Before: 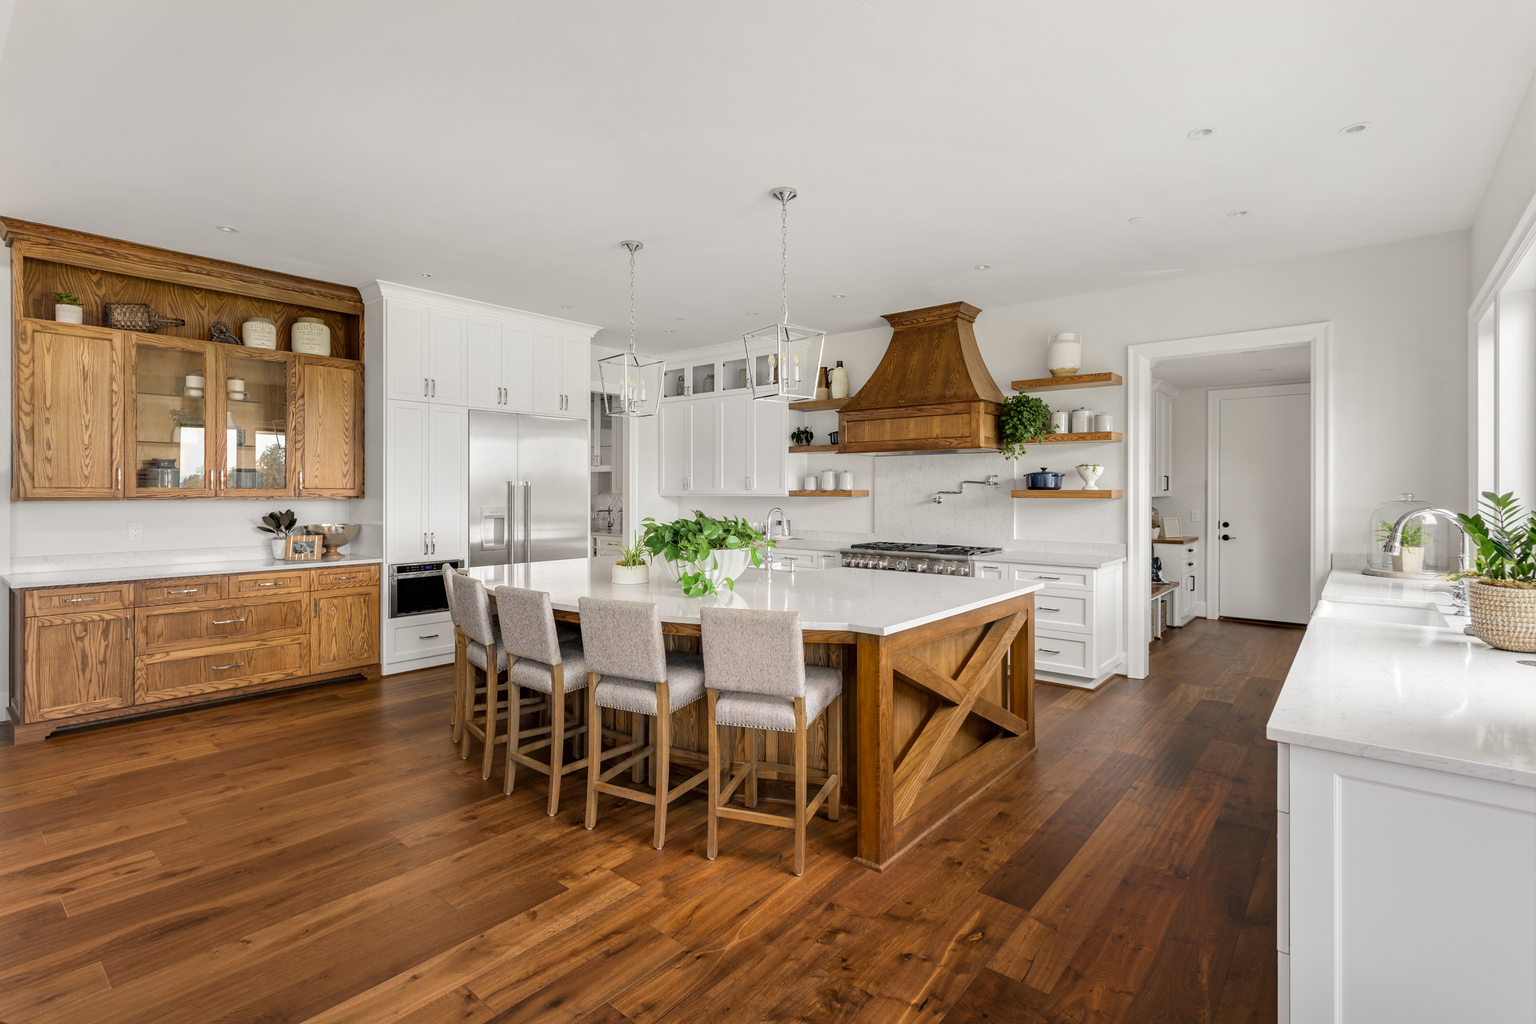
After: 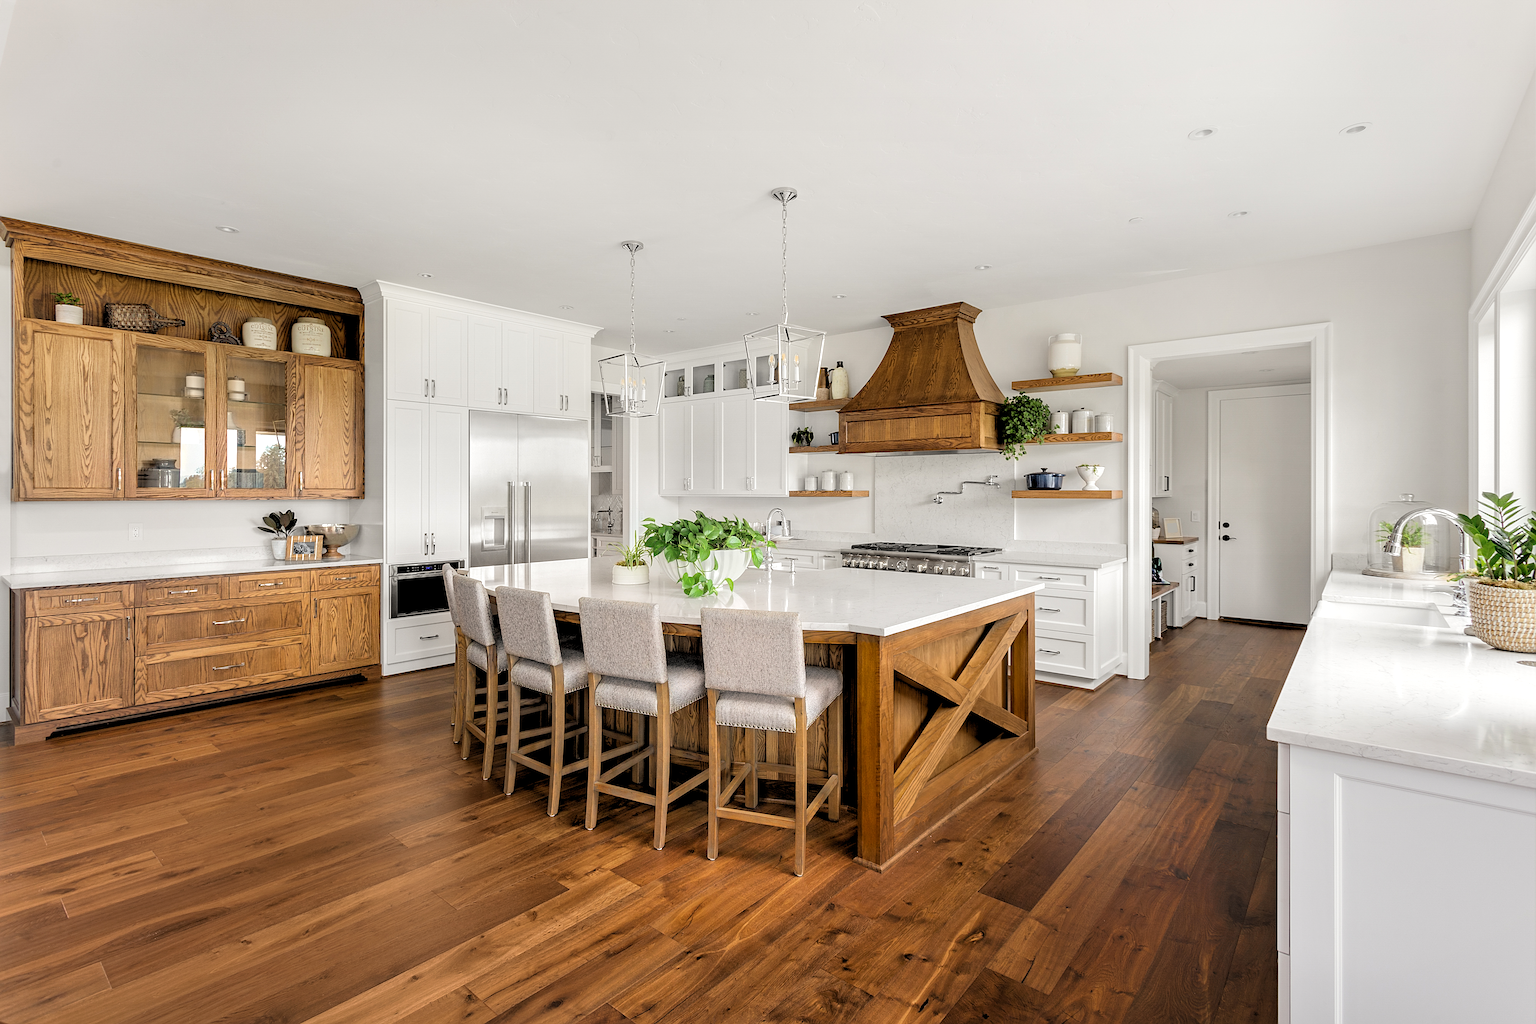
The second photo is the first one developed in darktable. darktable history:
rgb levels: levels [[0.013, 0.434, 0.89], [0, 0.5, 1], [0, 0.5, 1]]
sharpen: on, module defaults
